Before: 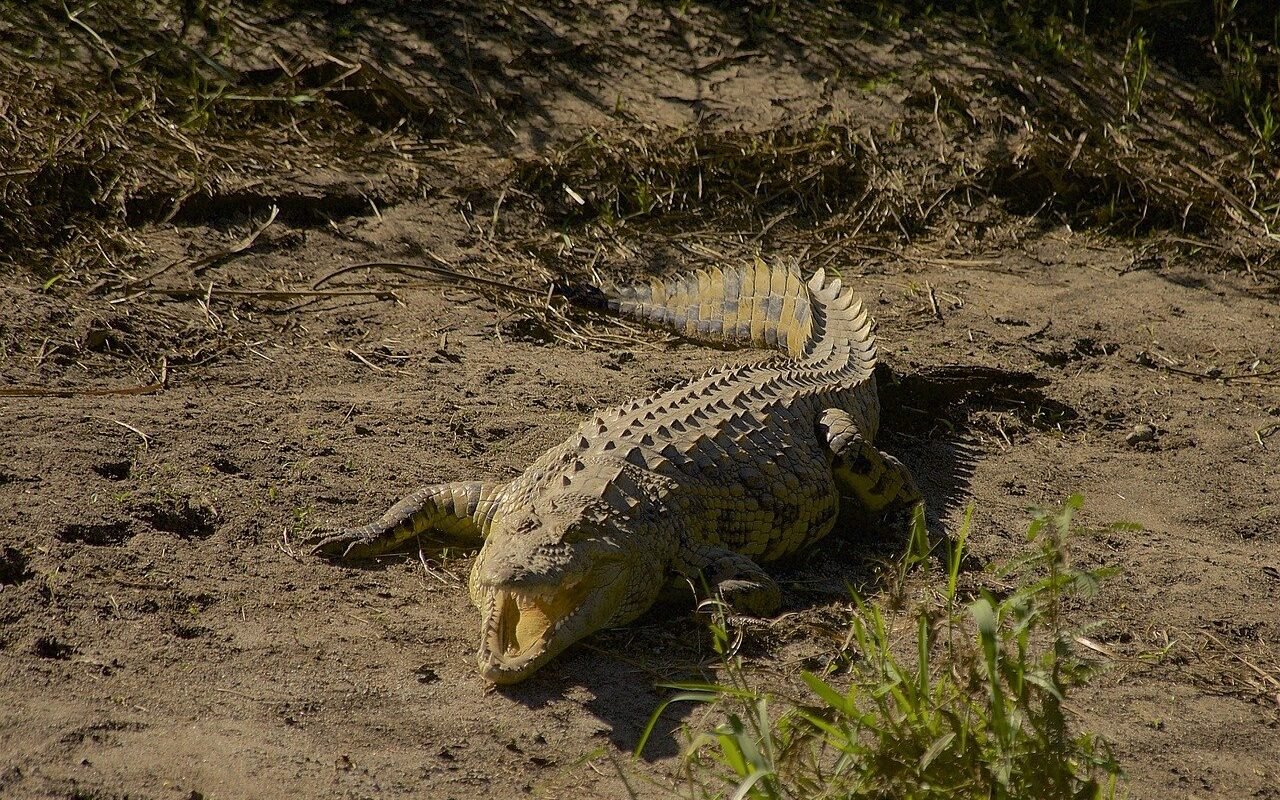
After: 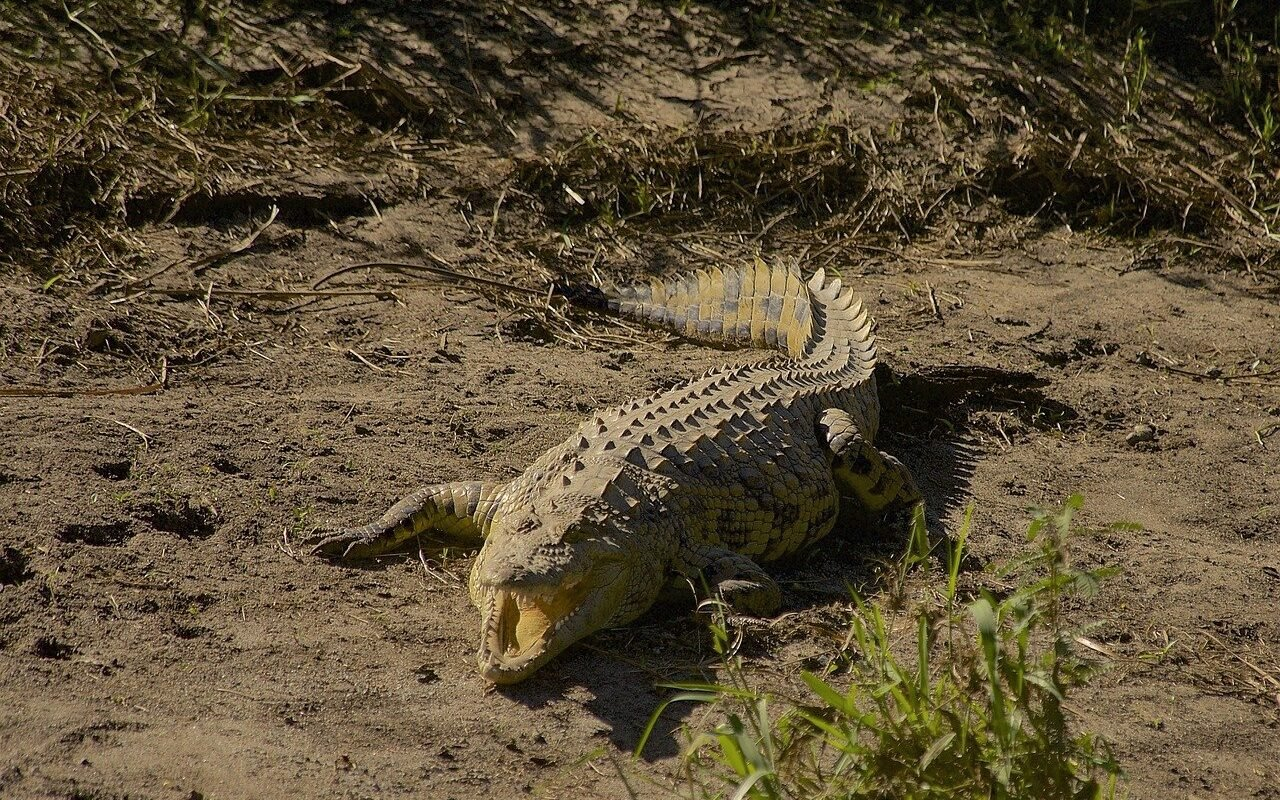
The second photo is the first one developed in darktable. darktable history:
shadows and highlights: shadows 31.25, highlights 1.78, soften with gaussian
